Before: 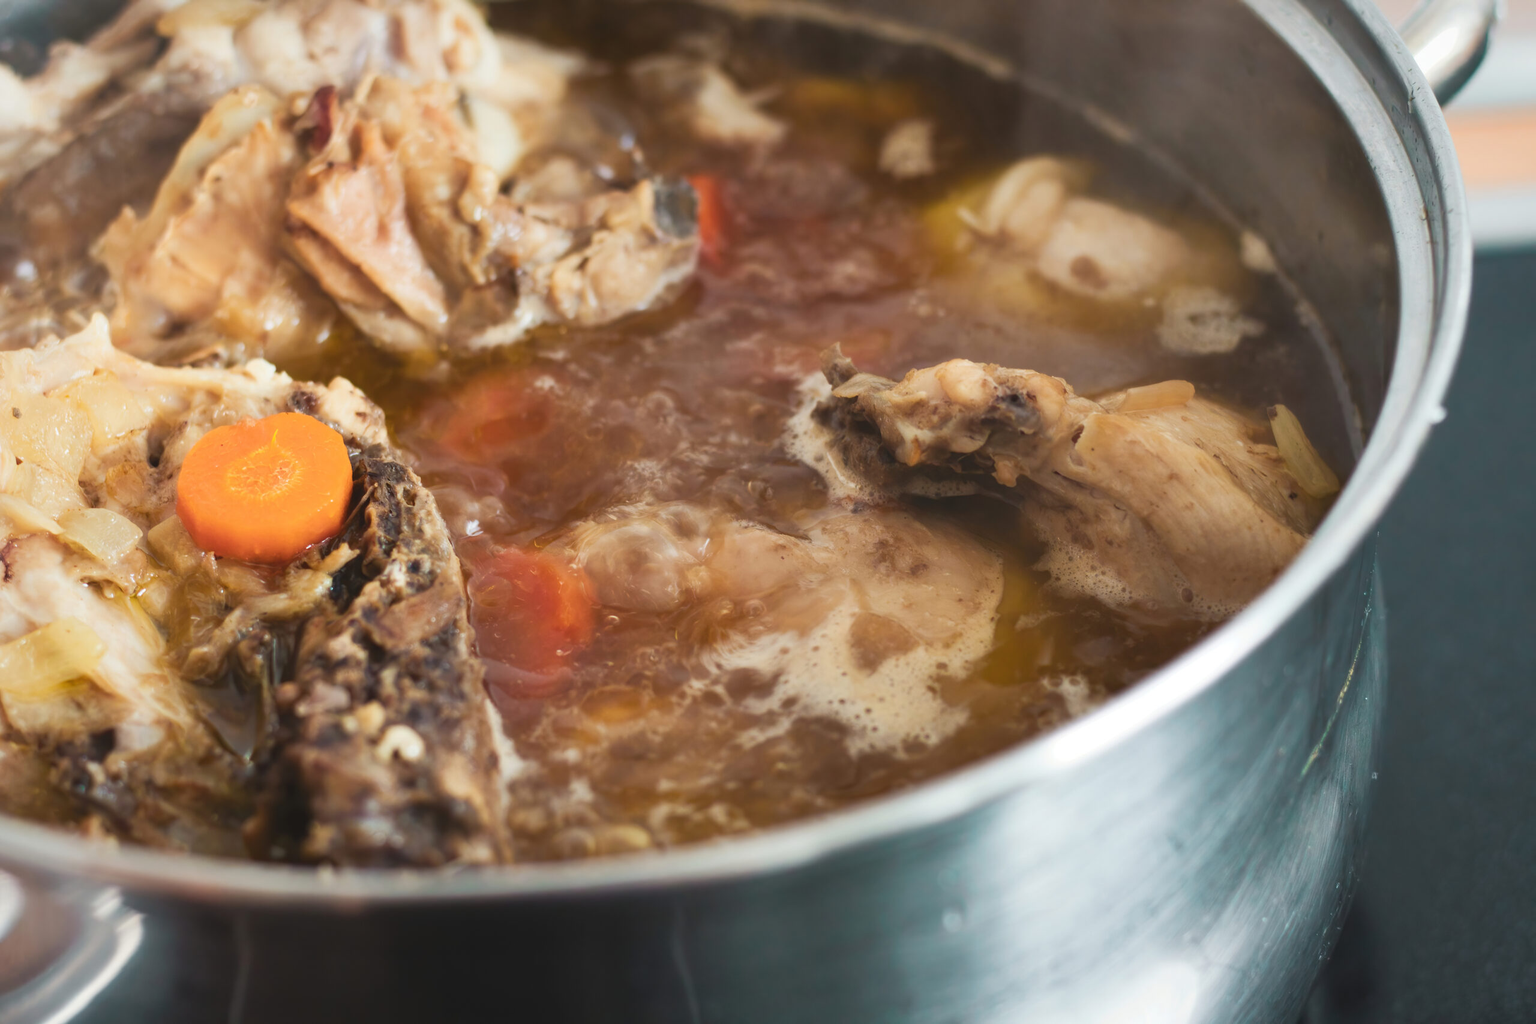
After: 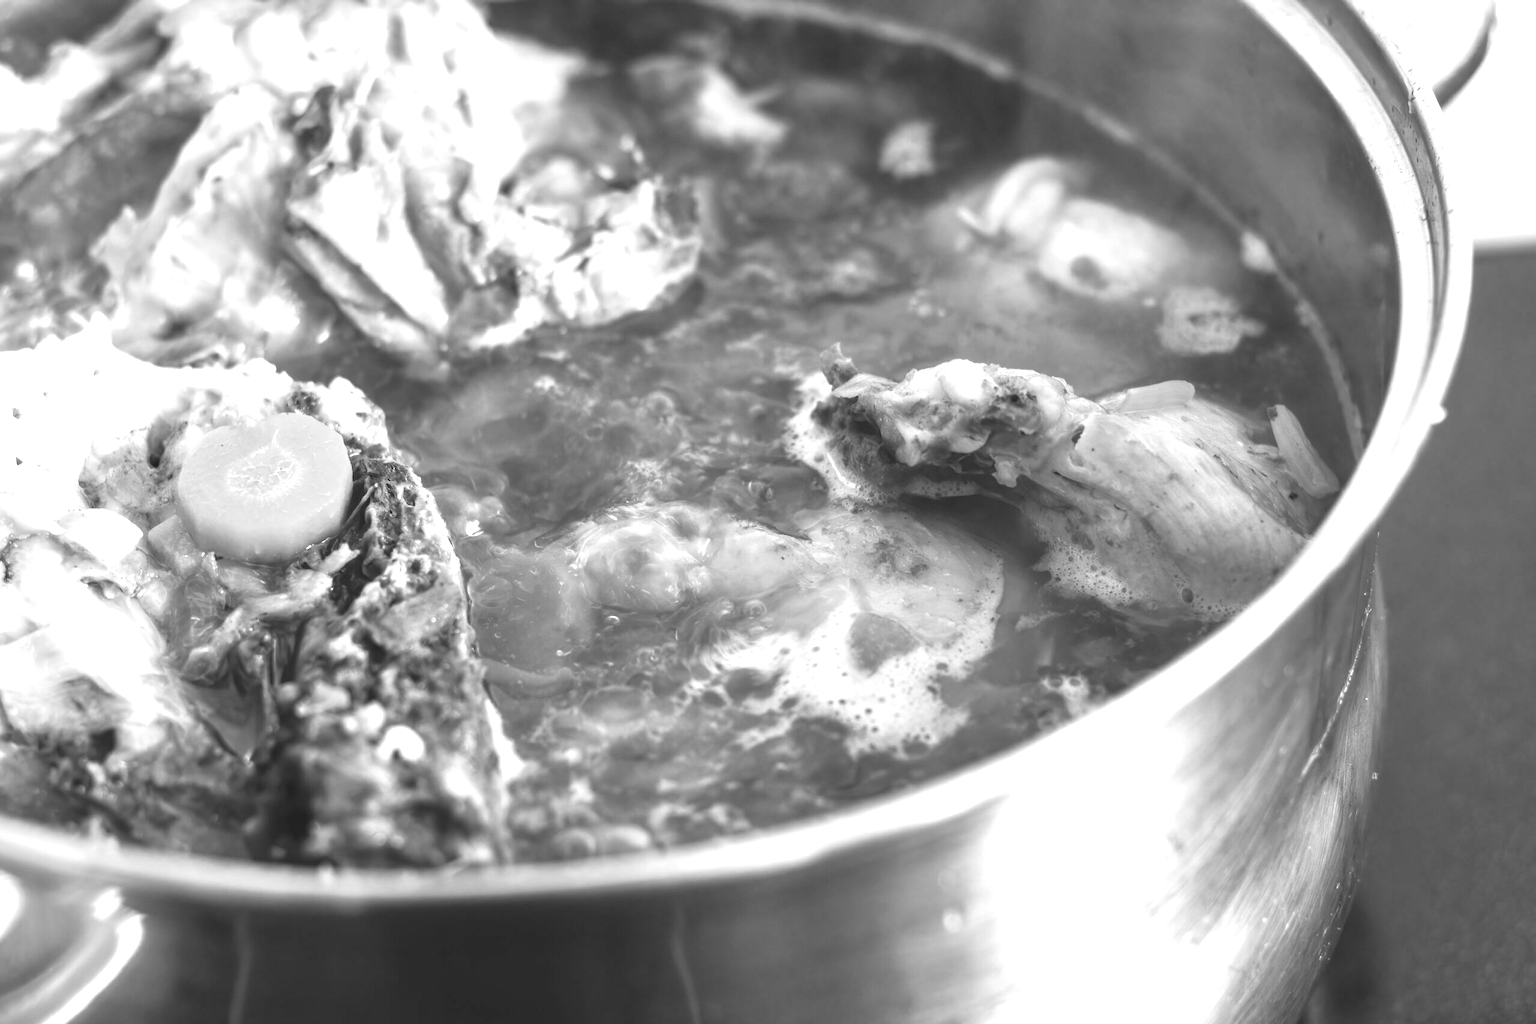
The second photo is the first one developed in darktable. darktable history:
monochrome: on, module defaults
local contrast: on, module defaults
exposure: black level correction 0, exposure 0.95 EV, compensate exposure bias true, compensate highlight preservation false
shadows and highlights: radius 334.93, shadows 63.48, highlights 6.06, compress 87.7%, highlights color adjustment 39.73%, soften with gaussian
